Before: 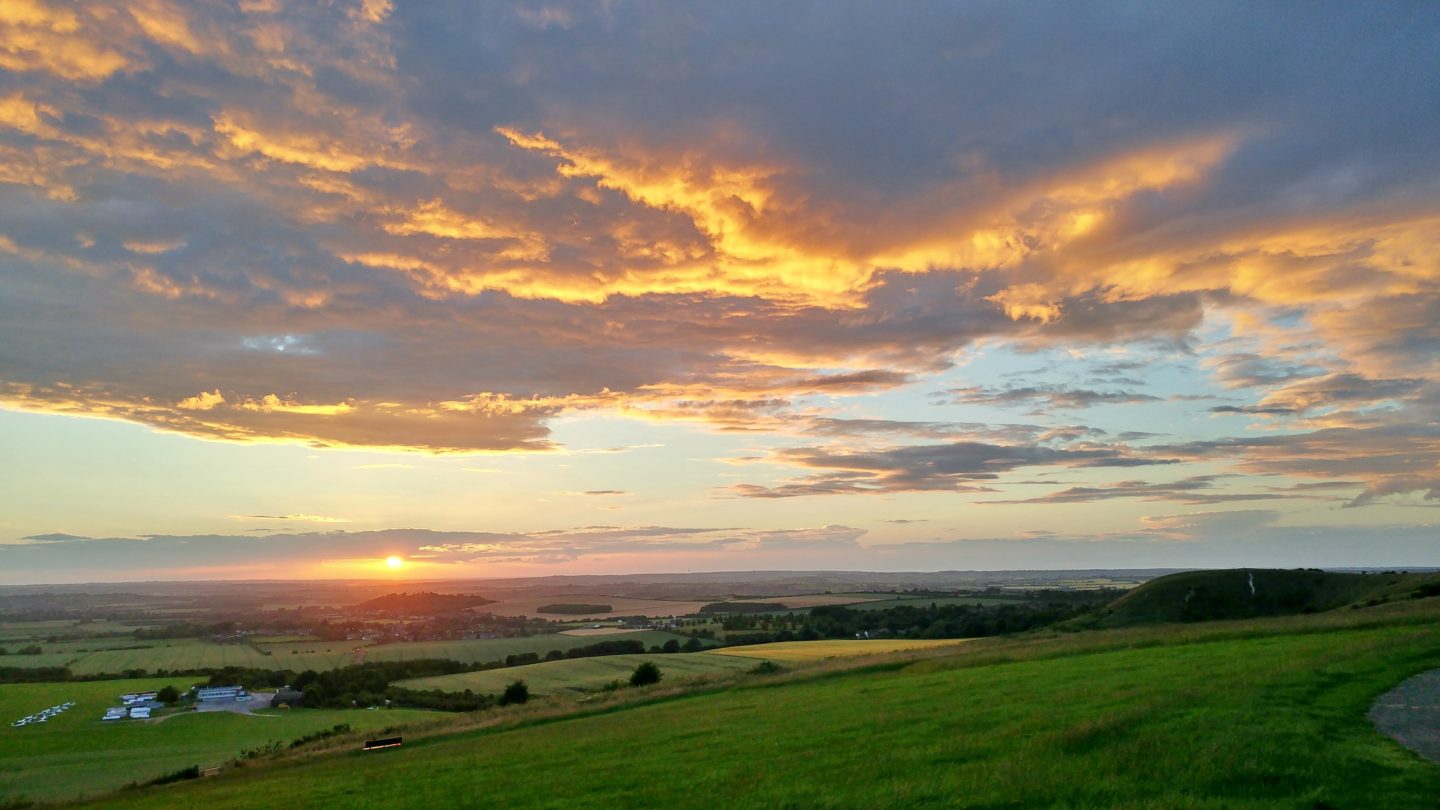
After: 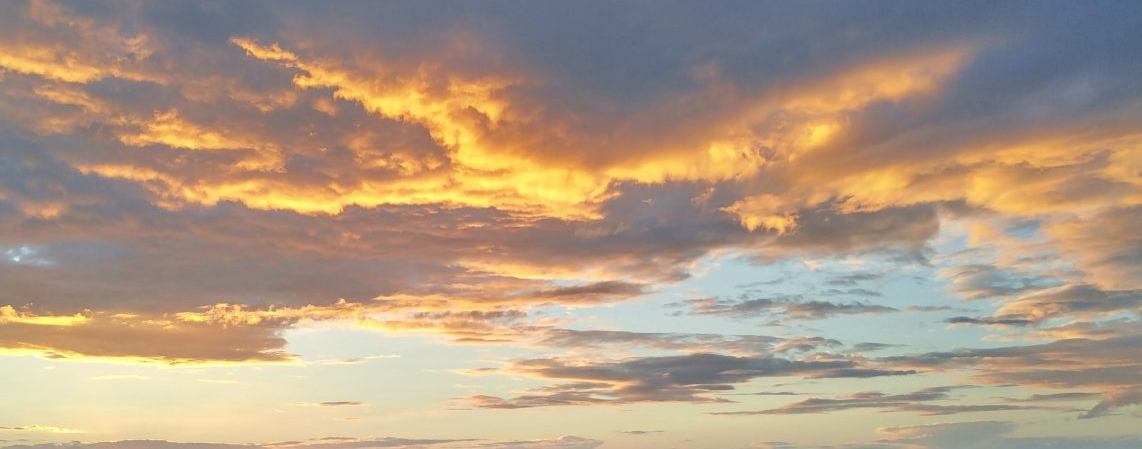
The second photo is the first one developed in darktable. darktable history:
exposure: black level correction 0, compensate highlight preservation false
crop: left 18.374%, top 11.073%, right 2.31%, bottom 33.398%
